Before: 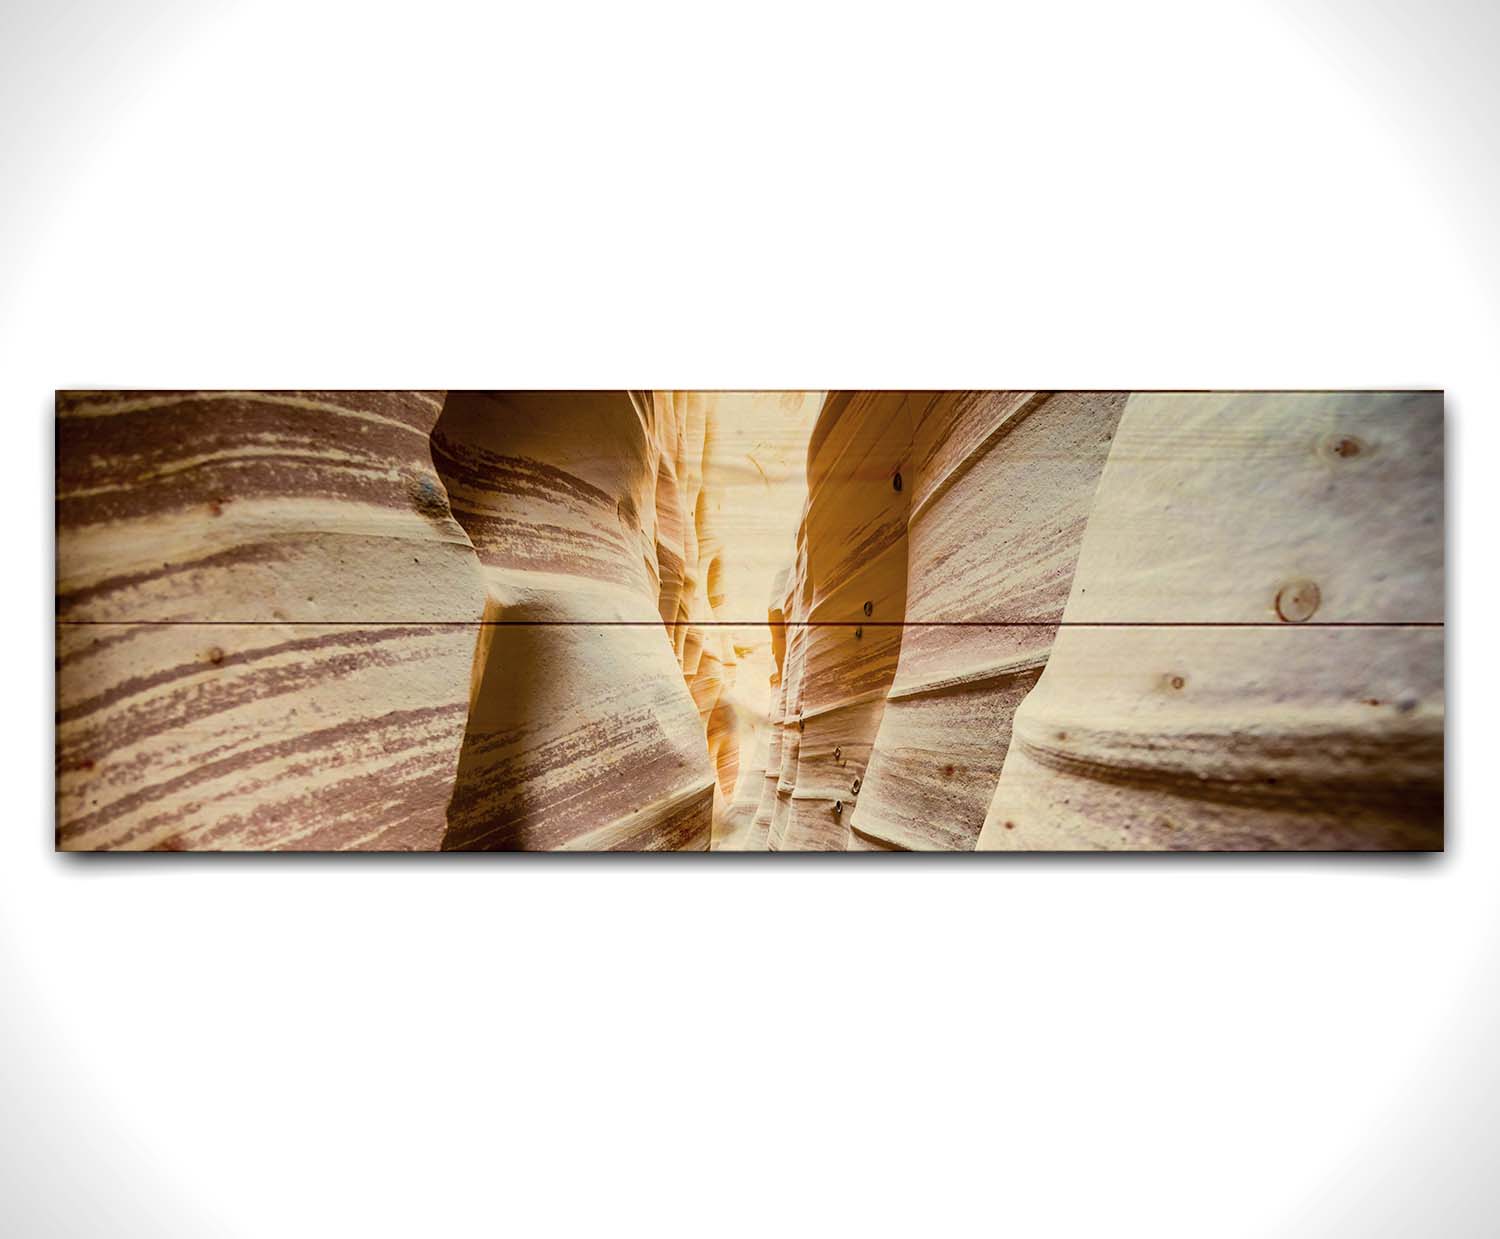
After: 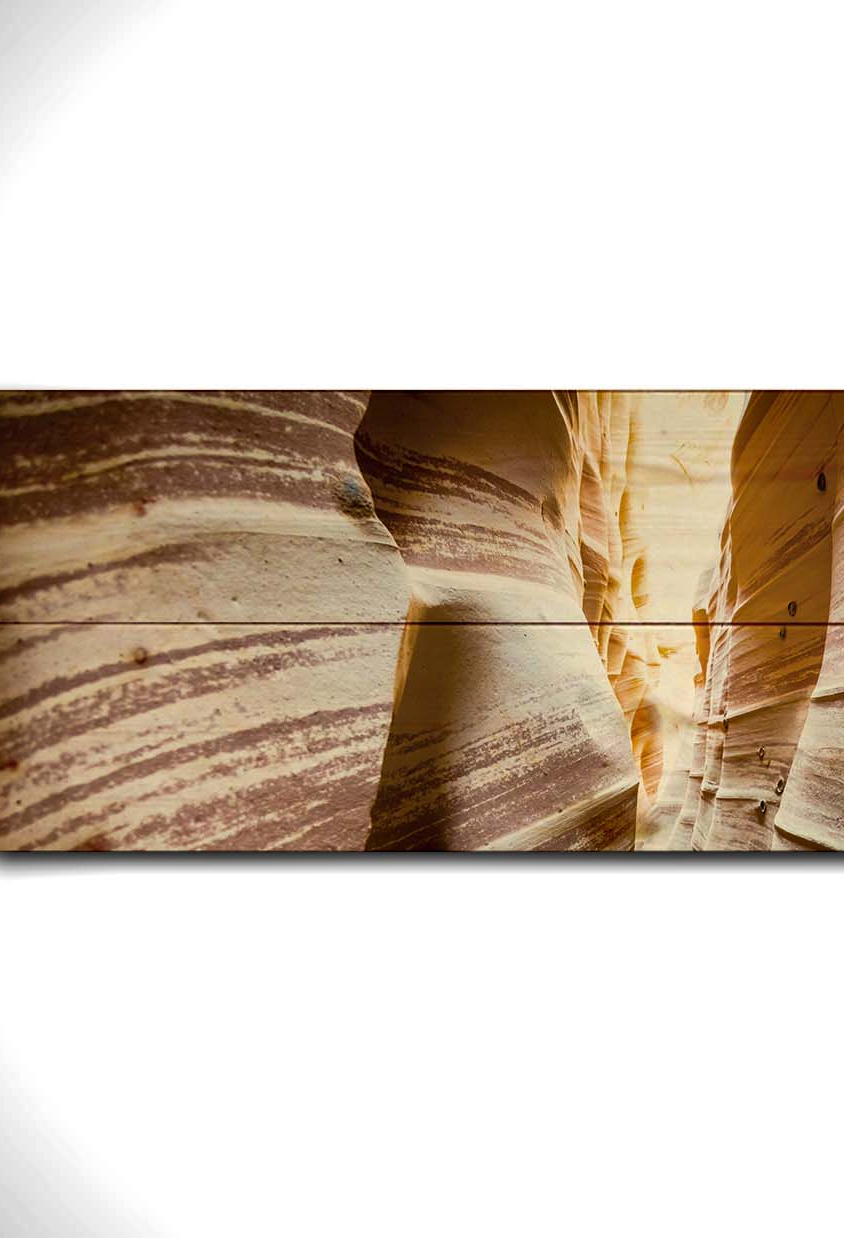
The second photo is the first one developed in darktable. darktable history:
shadows and highlights: shadows 25, highlights -48, soften with gaussian
tone equalizer: on, module defaults
crop: left 5.114%, right 38.589%
